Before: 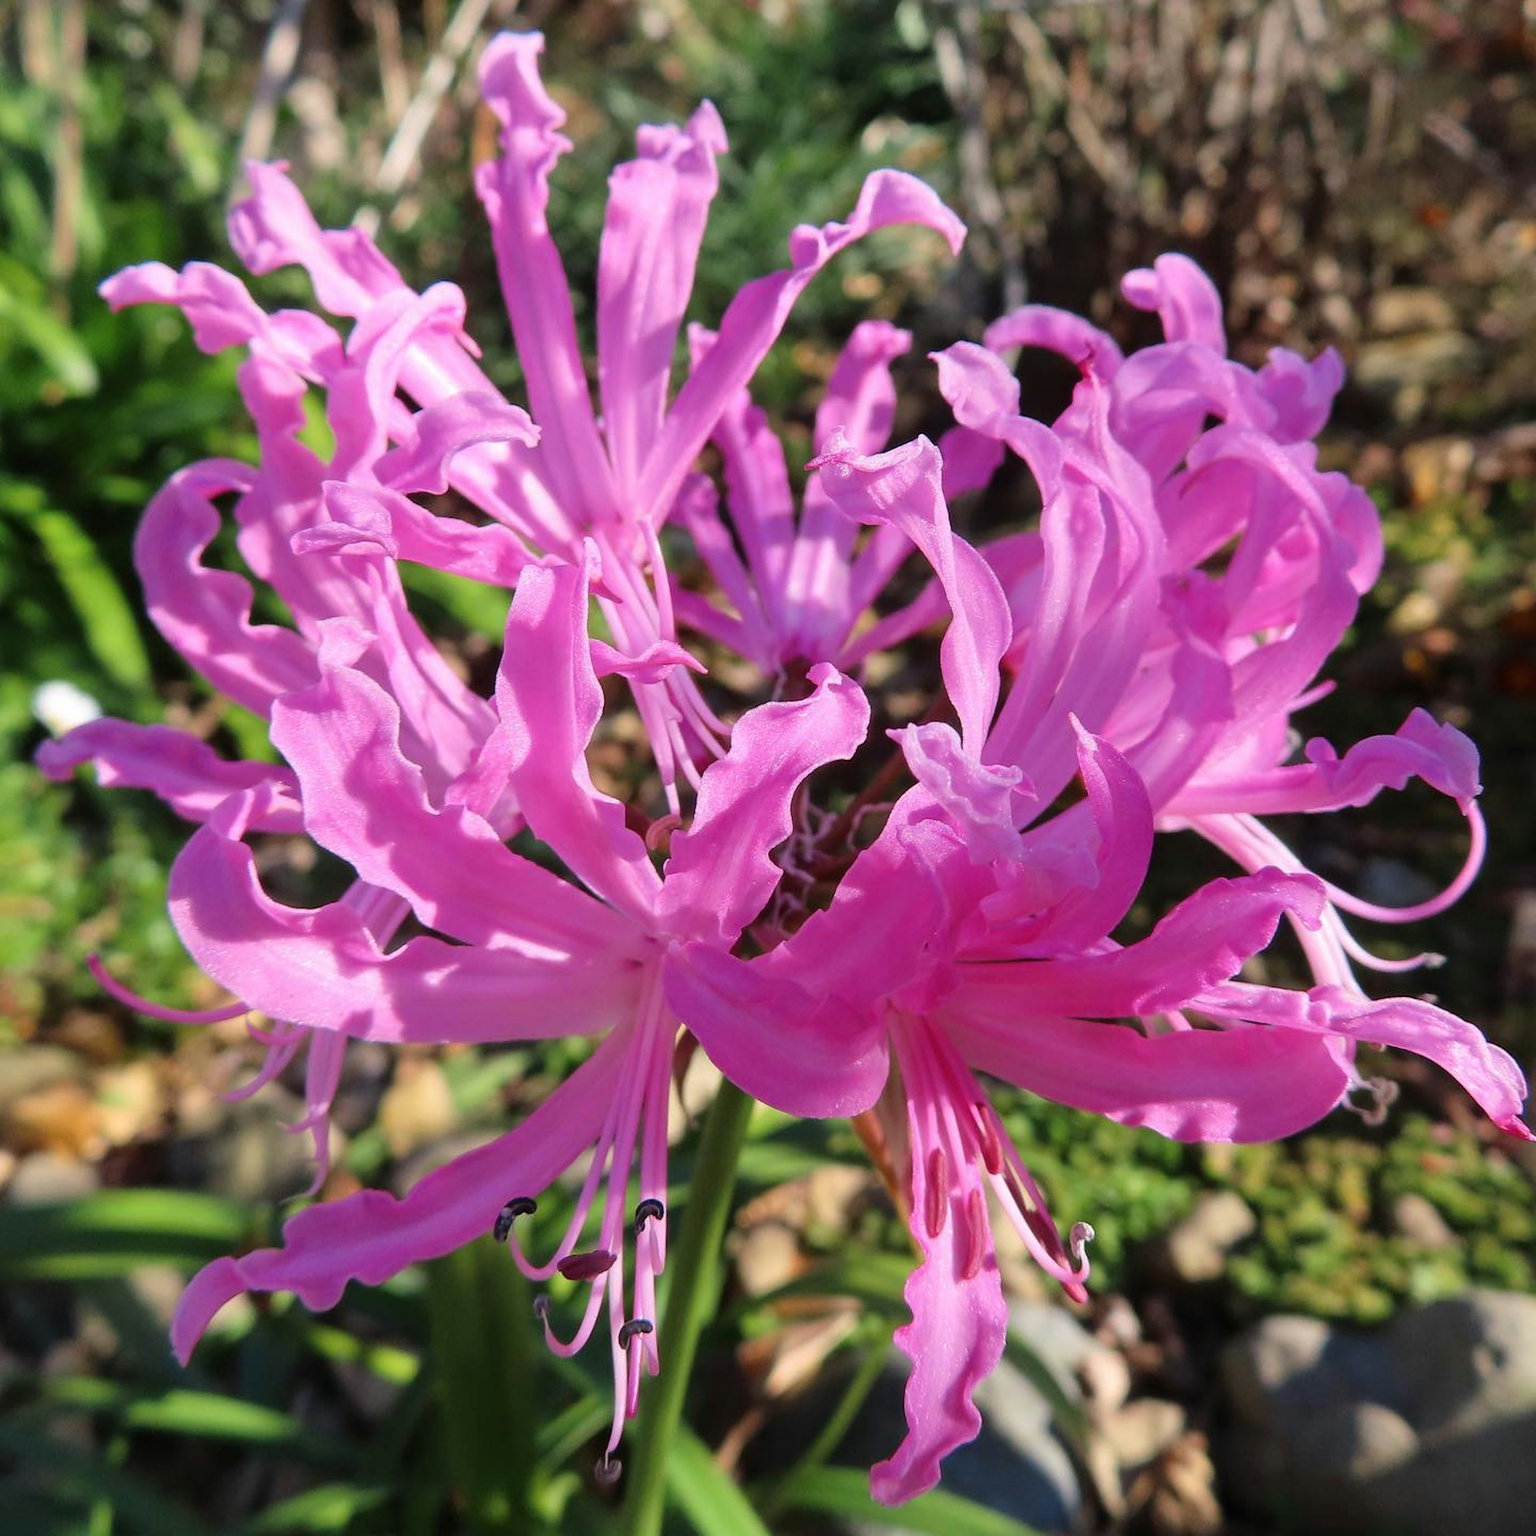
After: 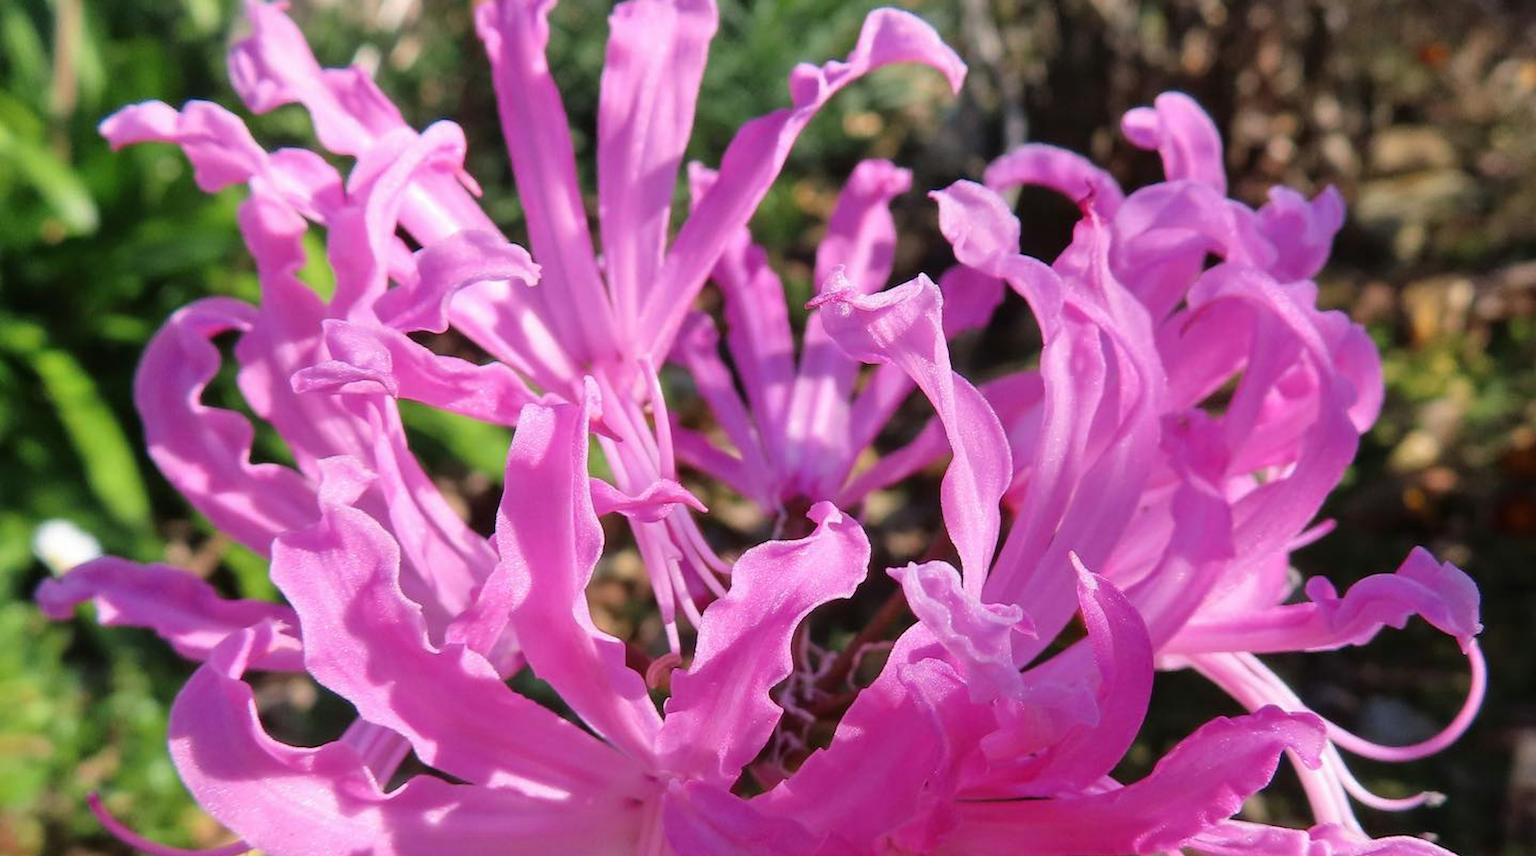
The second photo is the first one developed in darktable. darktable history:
crop and rotate: top 10.531%, bottom 33.711%
